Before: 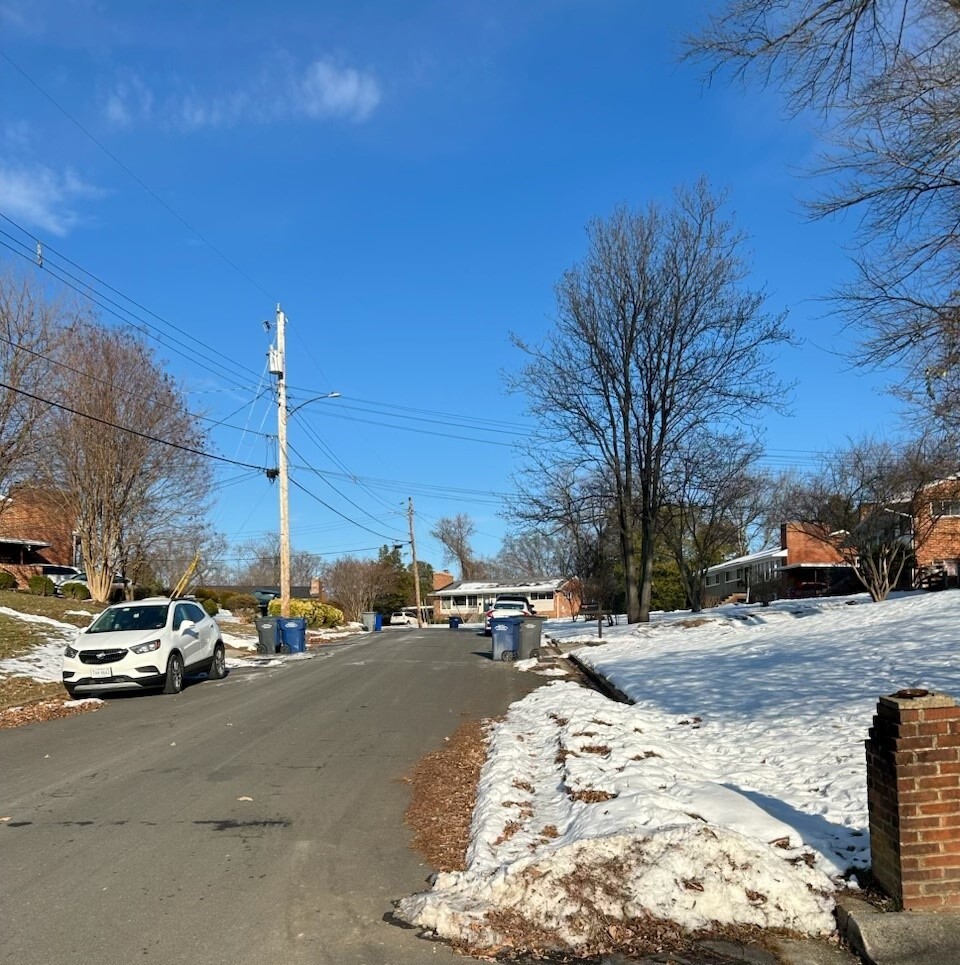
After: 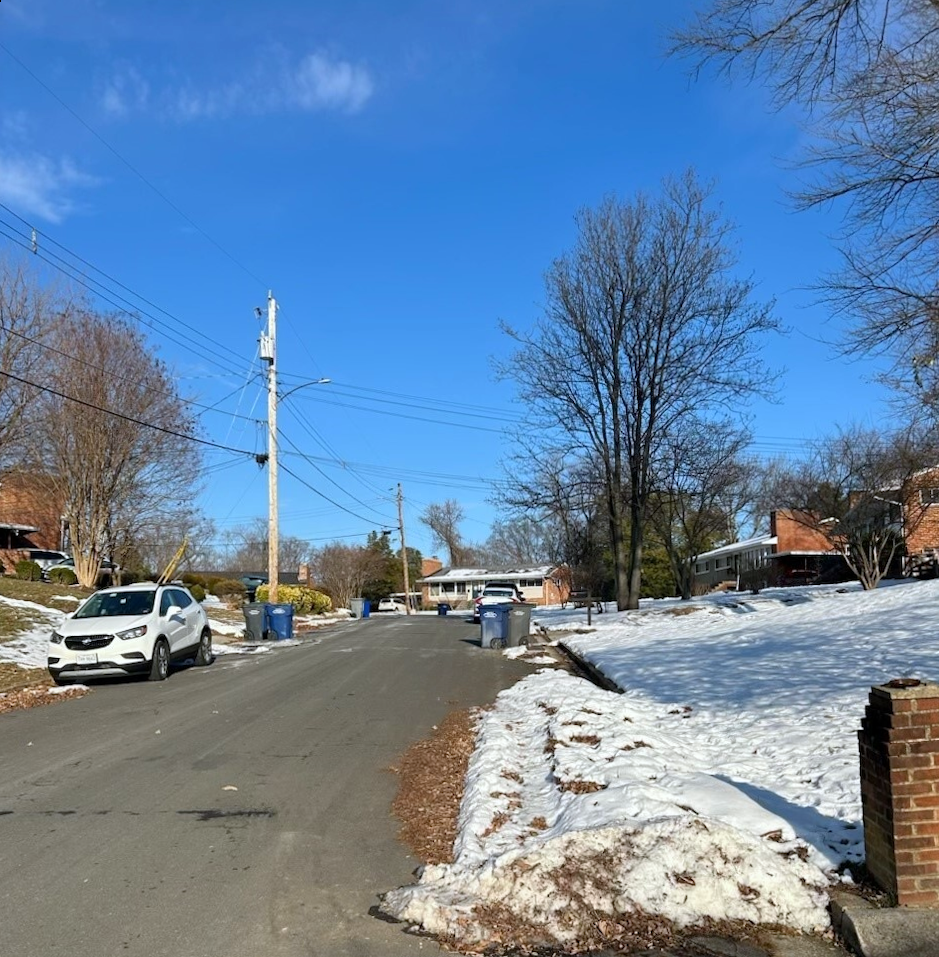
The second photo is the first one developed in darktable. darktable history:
rotate and perspective: rotation 0.226°, lens shift (vertical) -0.042, crop left 0.023, crop right 0.982, crop top 0.006, crop bottom 0.994
white balance: red 0.976, blue 1.04
